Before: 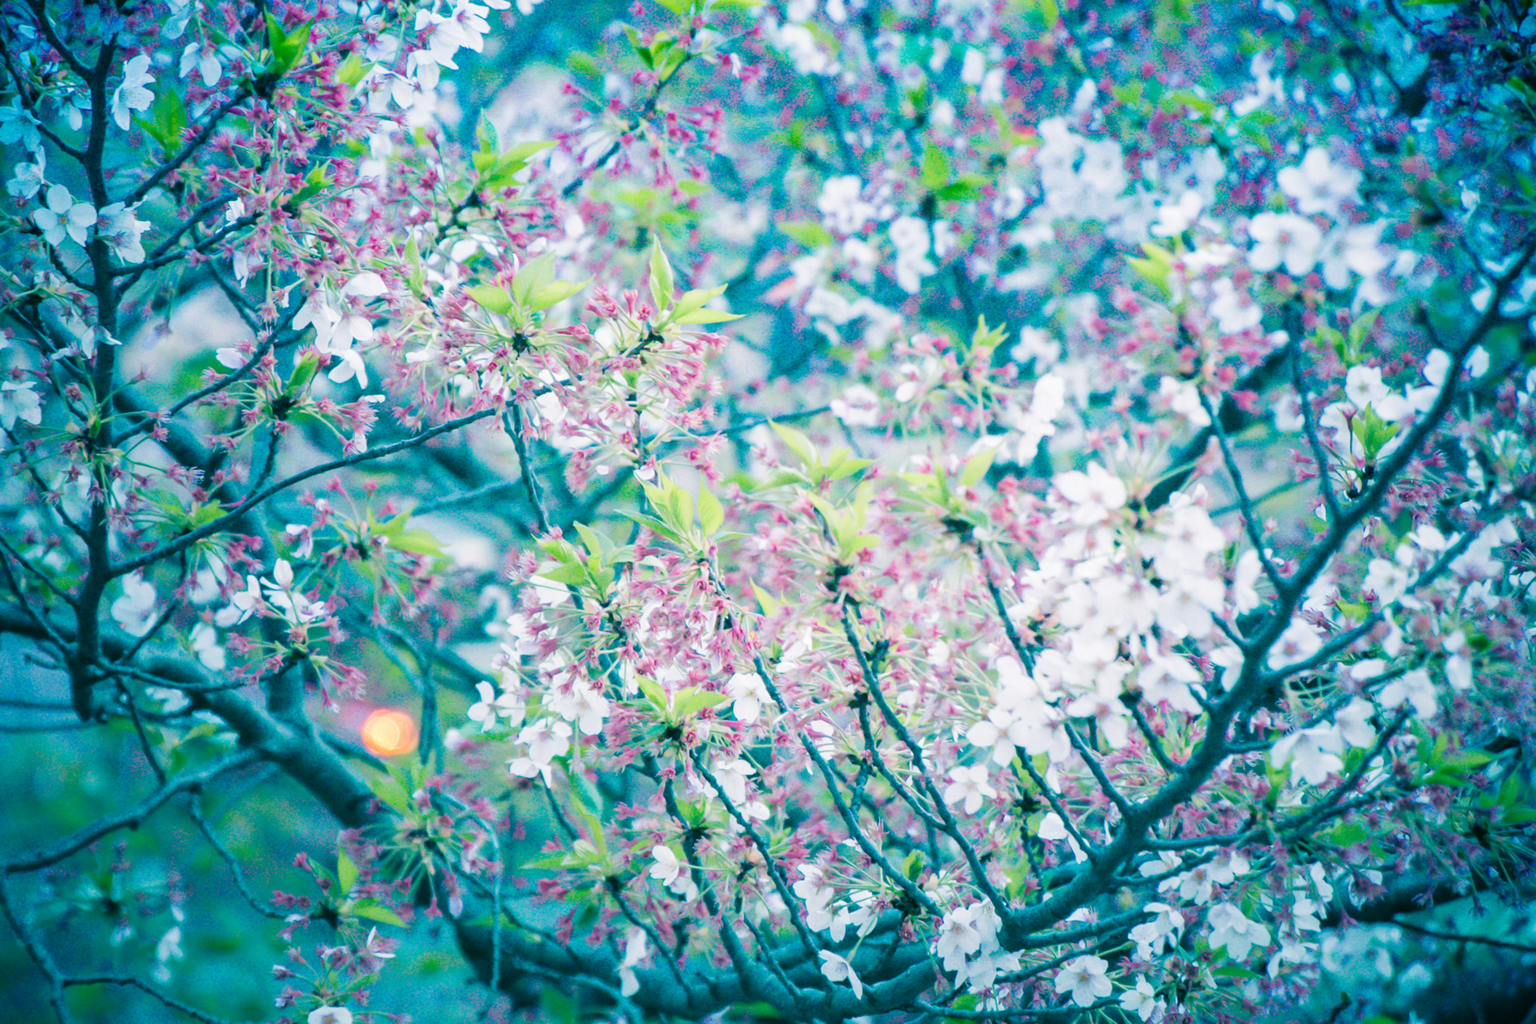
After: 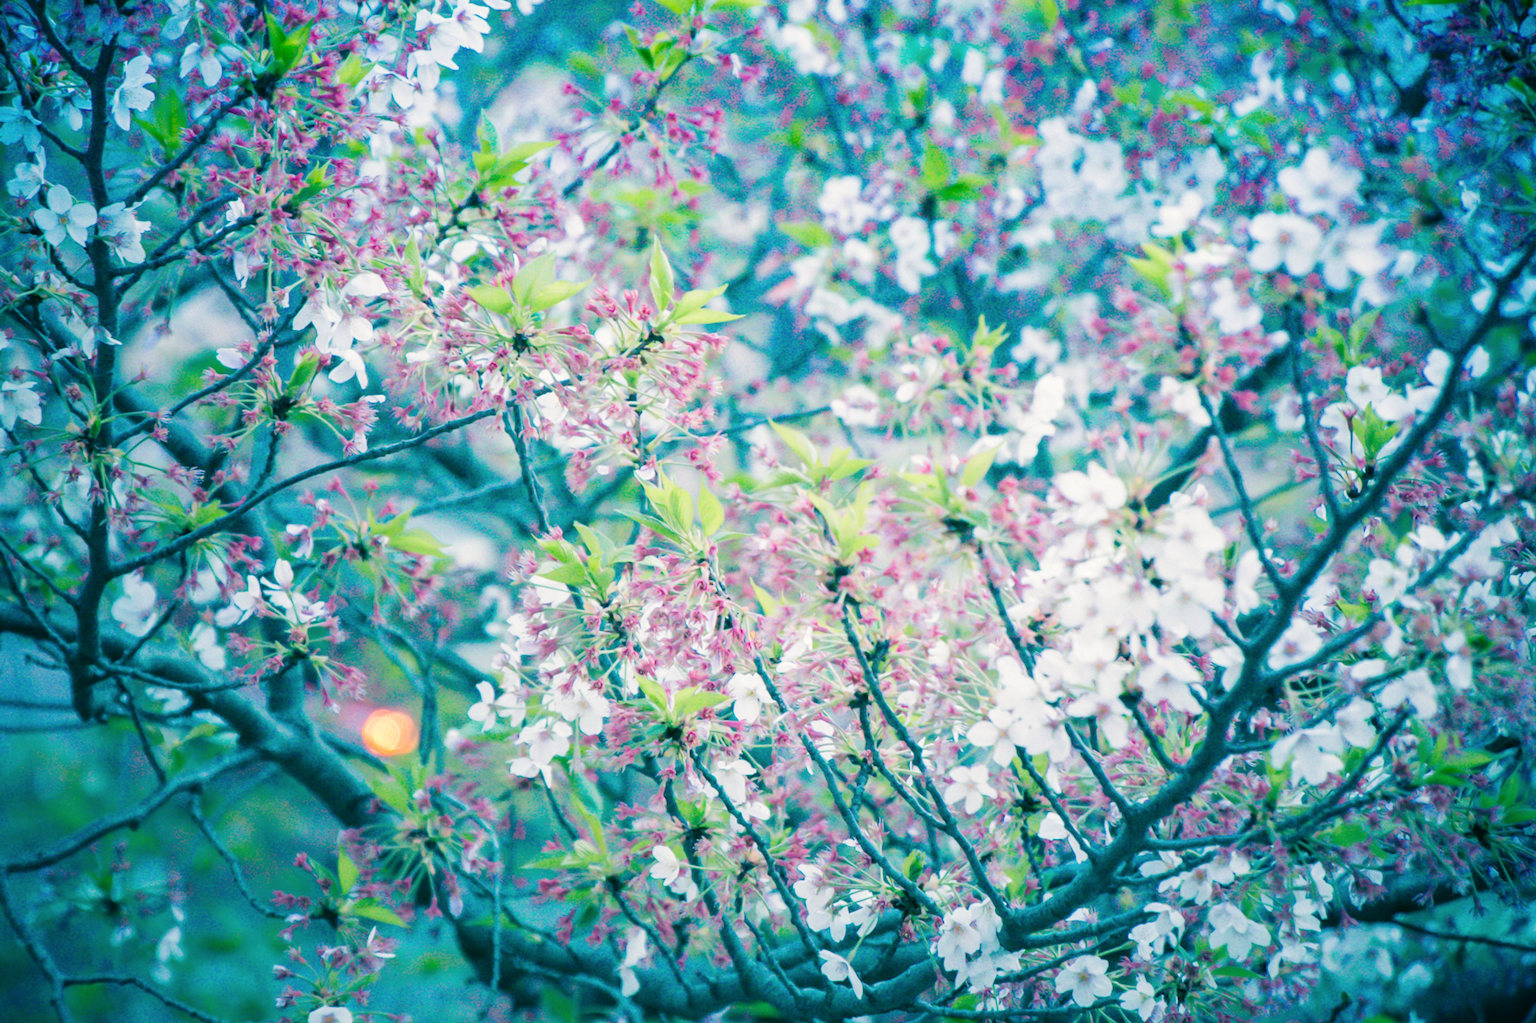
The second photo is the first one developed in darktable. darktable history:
color correction: highlights b* 2.92
